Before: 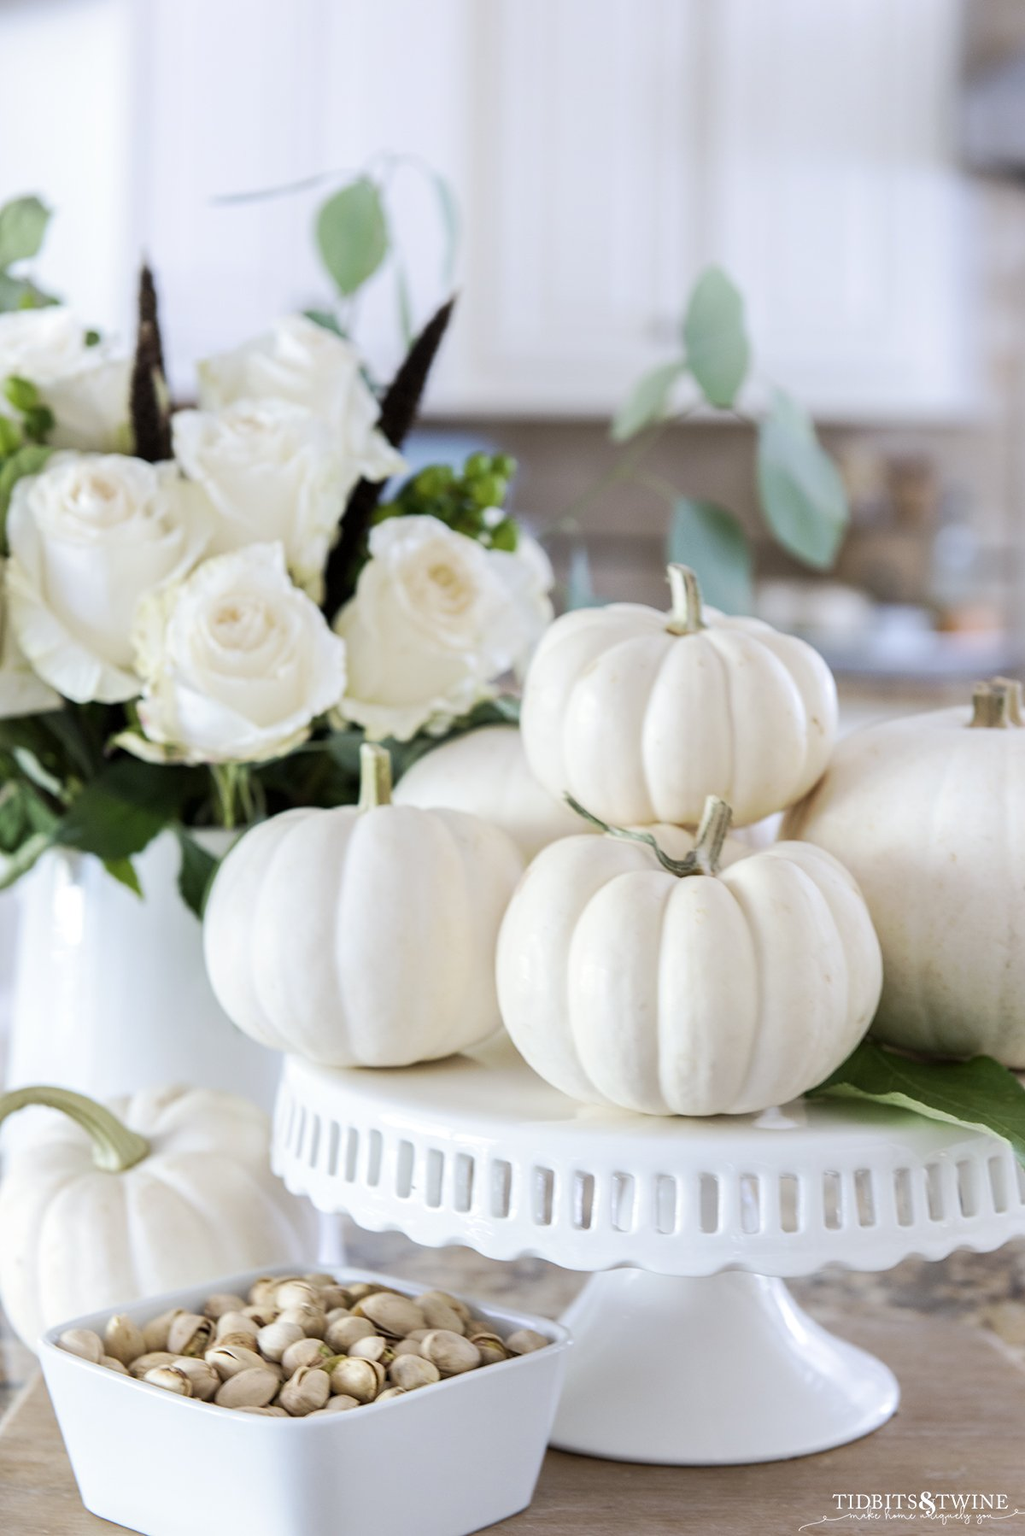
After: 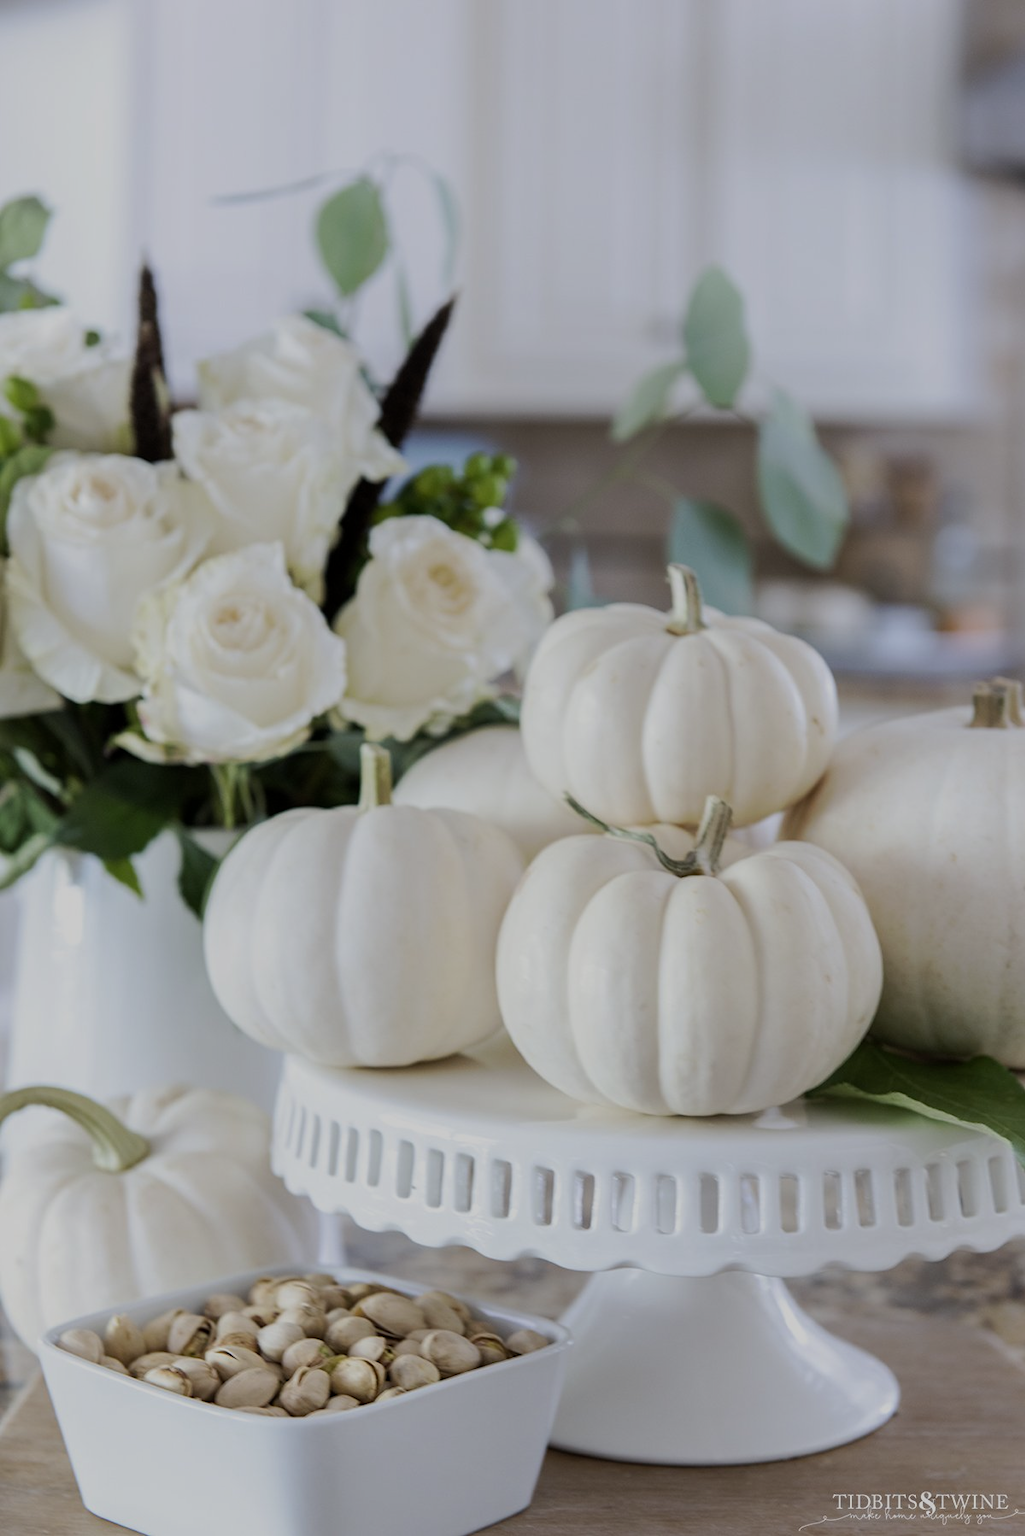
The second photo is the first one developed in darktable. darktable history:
exposure: black level correction 0, exposure -0.766 EV, compensate highlight preservation false
white balance: emerald 1
